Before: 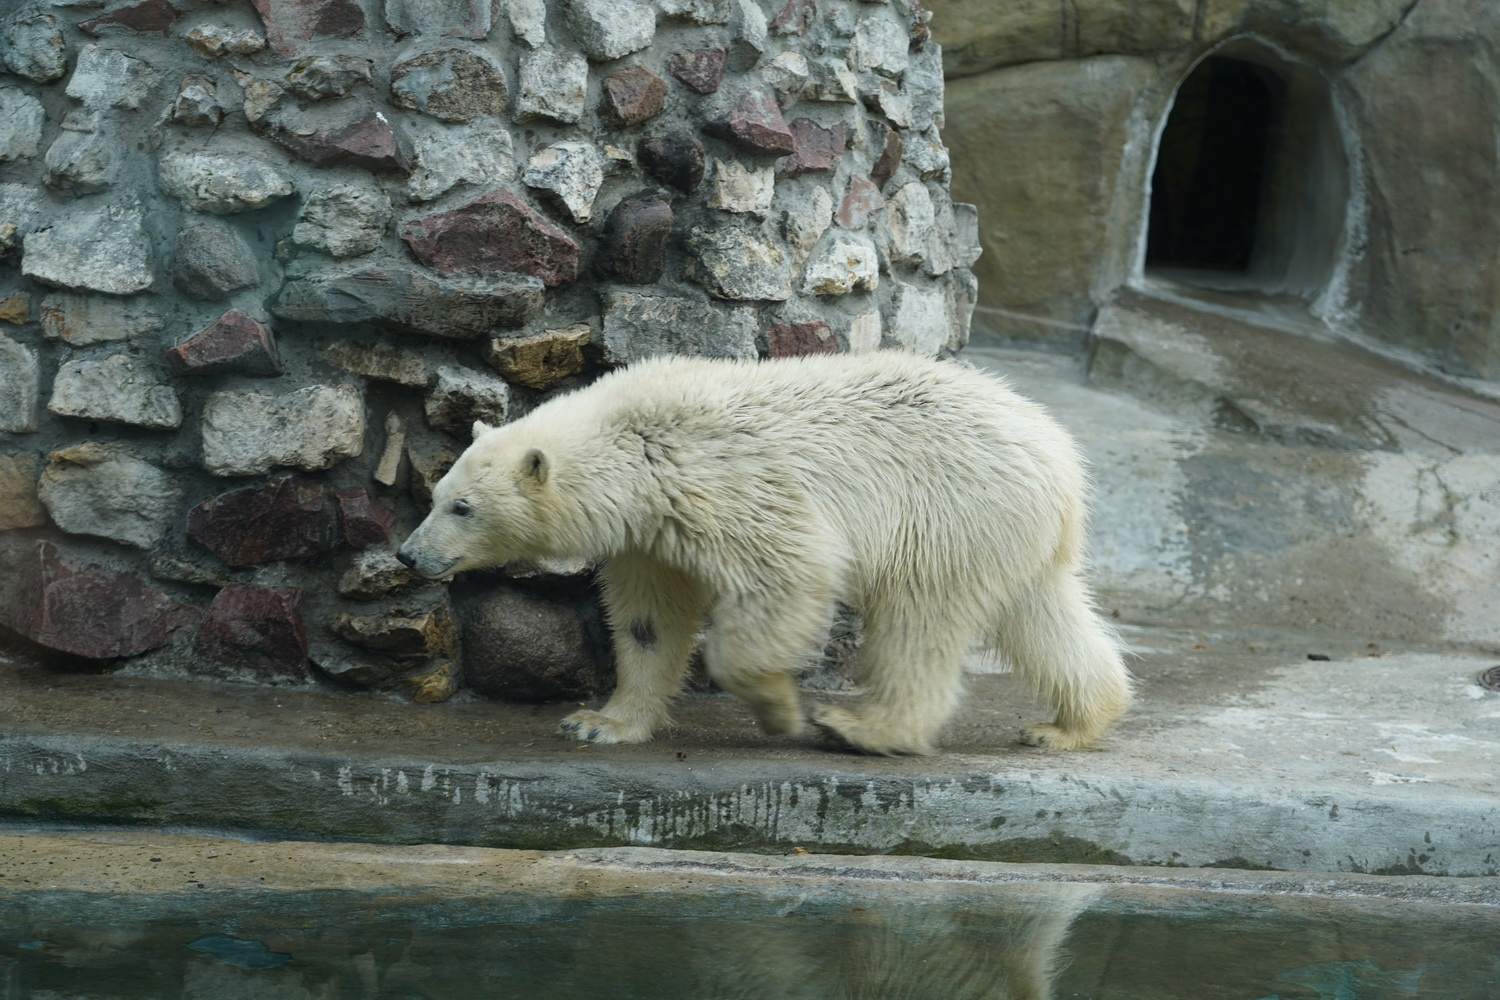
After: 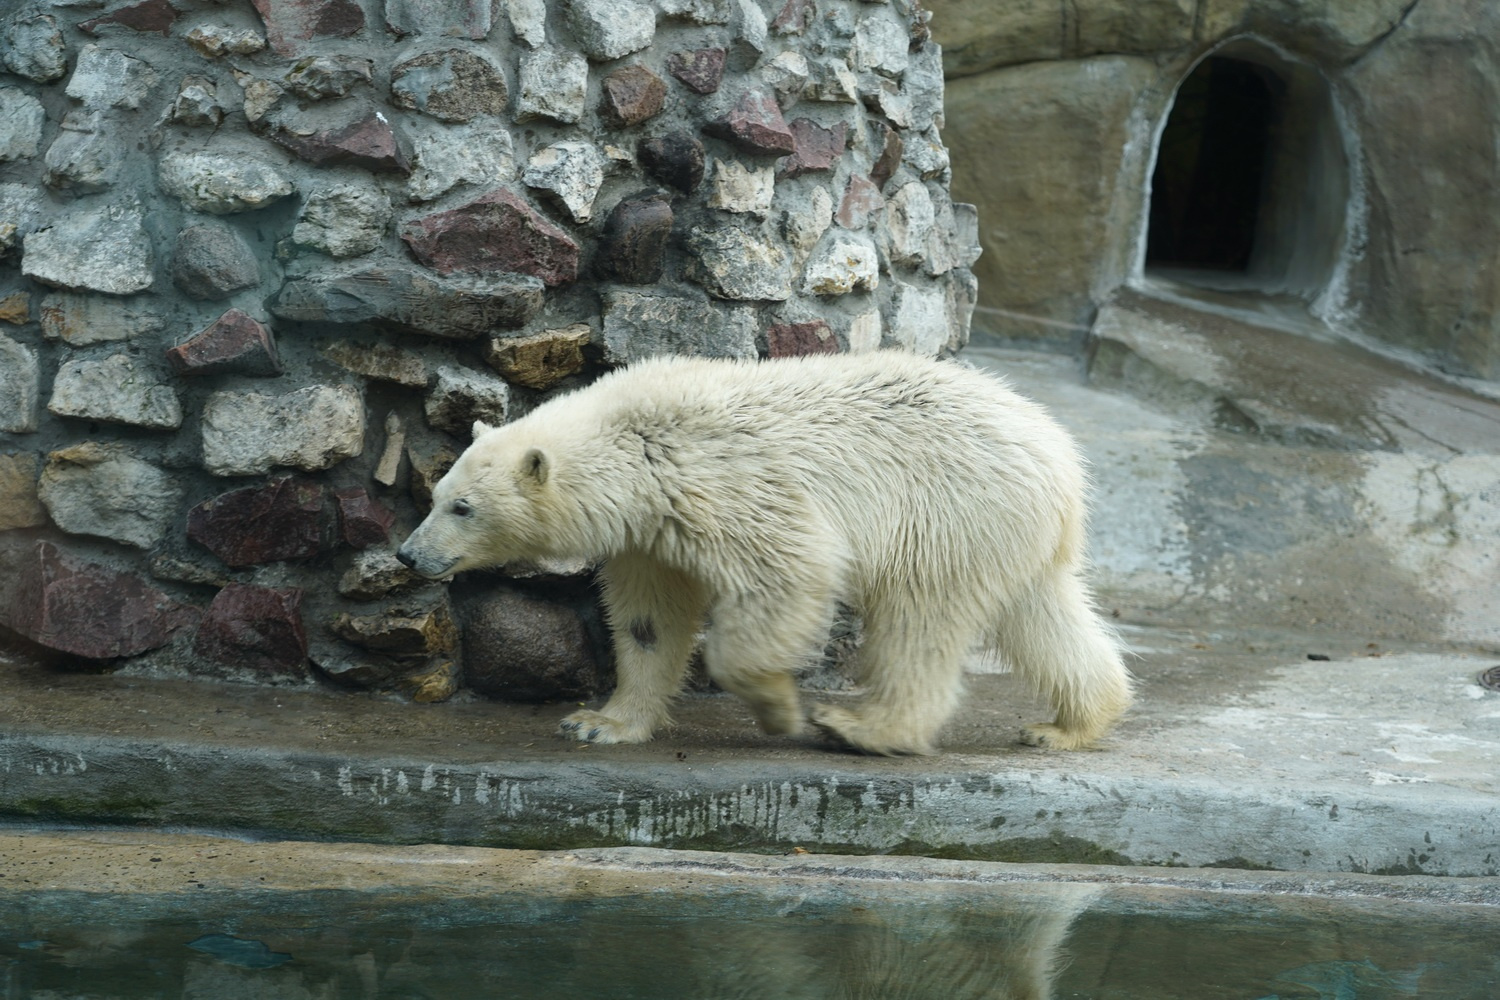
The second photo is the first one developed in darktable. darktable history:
levels: mode automatic, levels [0.116, 0.574, 1]
